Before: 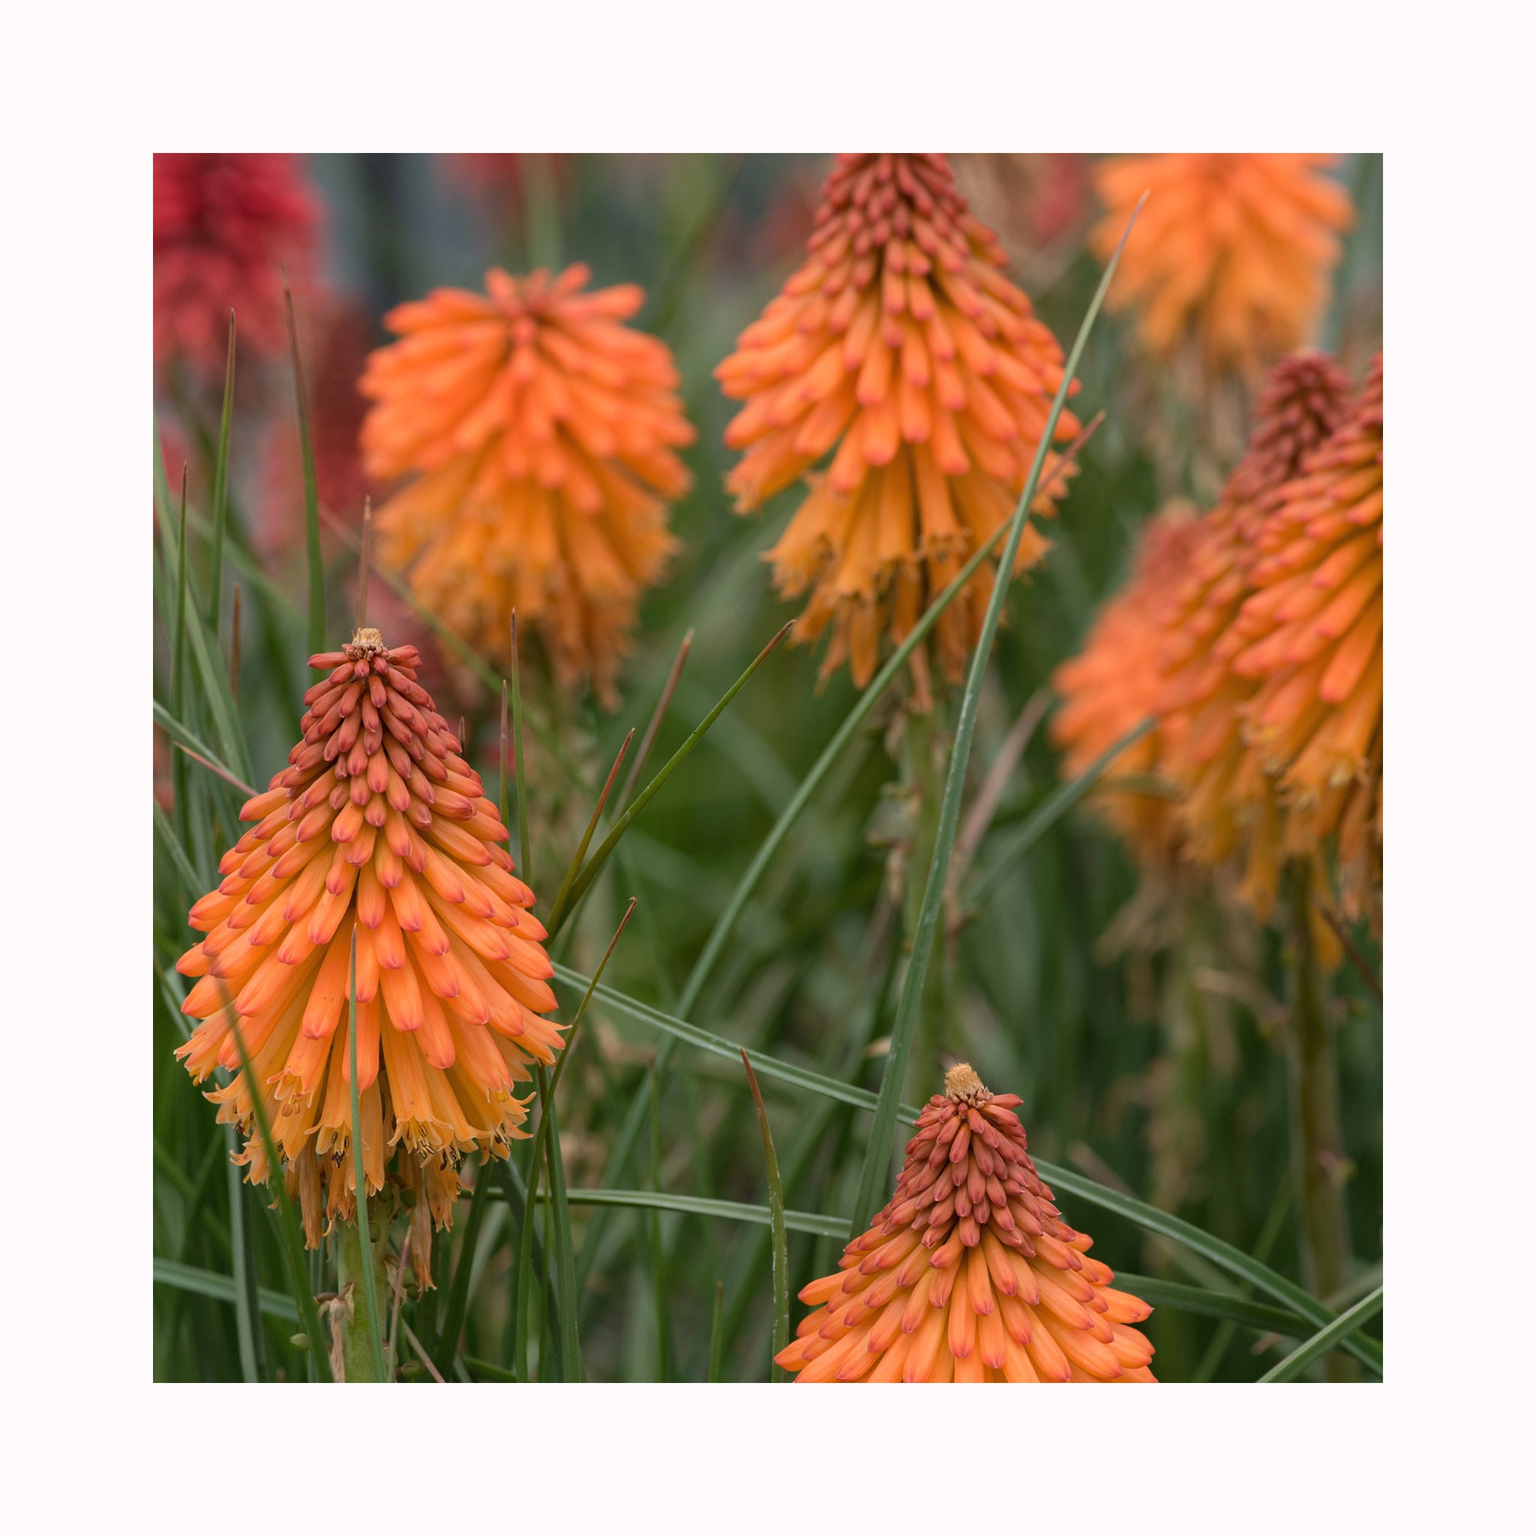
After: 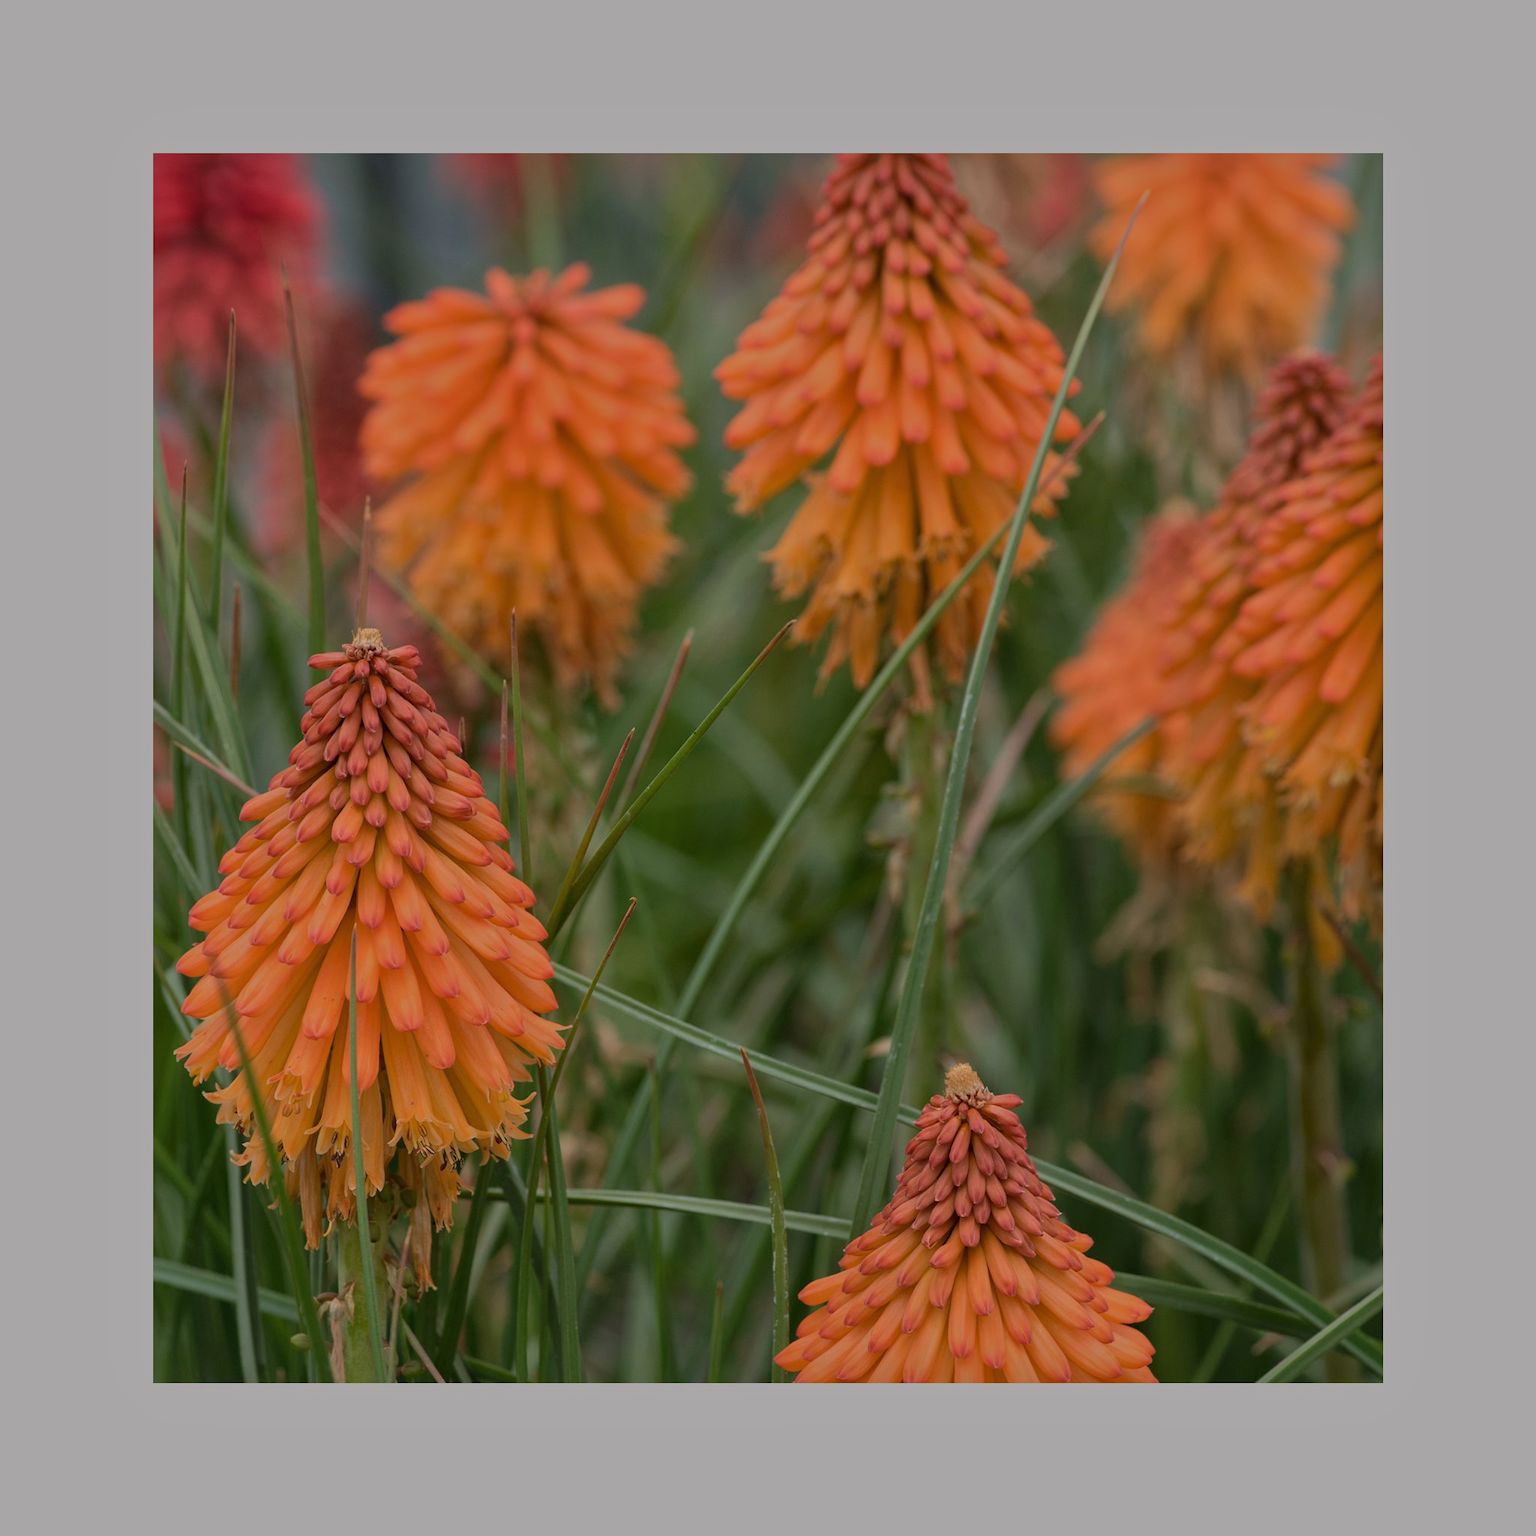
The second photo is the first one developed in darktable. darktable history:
rgb curve: curves: ch0 [(0, 0) (0.175, 0.154) (0.785, 0.663) (1, 1)]
tone equalizer: -8 EV -0.002 EV, -7 EV 0.005 EV, -6 EV -0.008 EV, -5 EV 0.007 EV, -4 EV -0.042 EV, -3 EV -0.233 EV, -2 EV -0.662 EV, -1 EV -0.983 EV, +0 EV -0.969 EV, smoothing diameter 2%, edges refinement/feathering 20, mask exposure compensation -1.57 EV, filter diffusion 5
